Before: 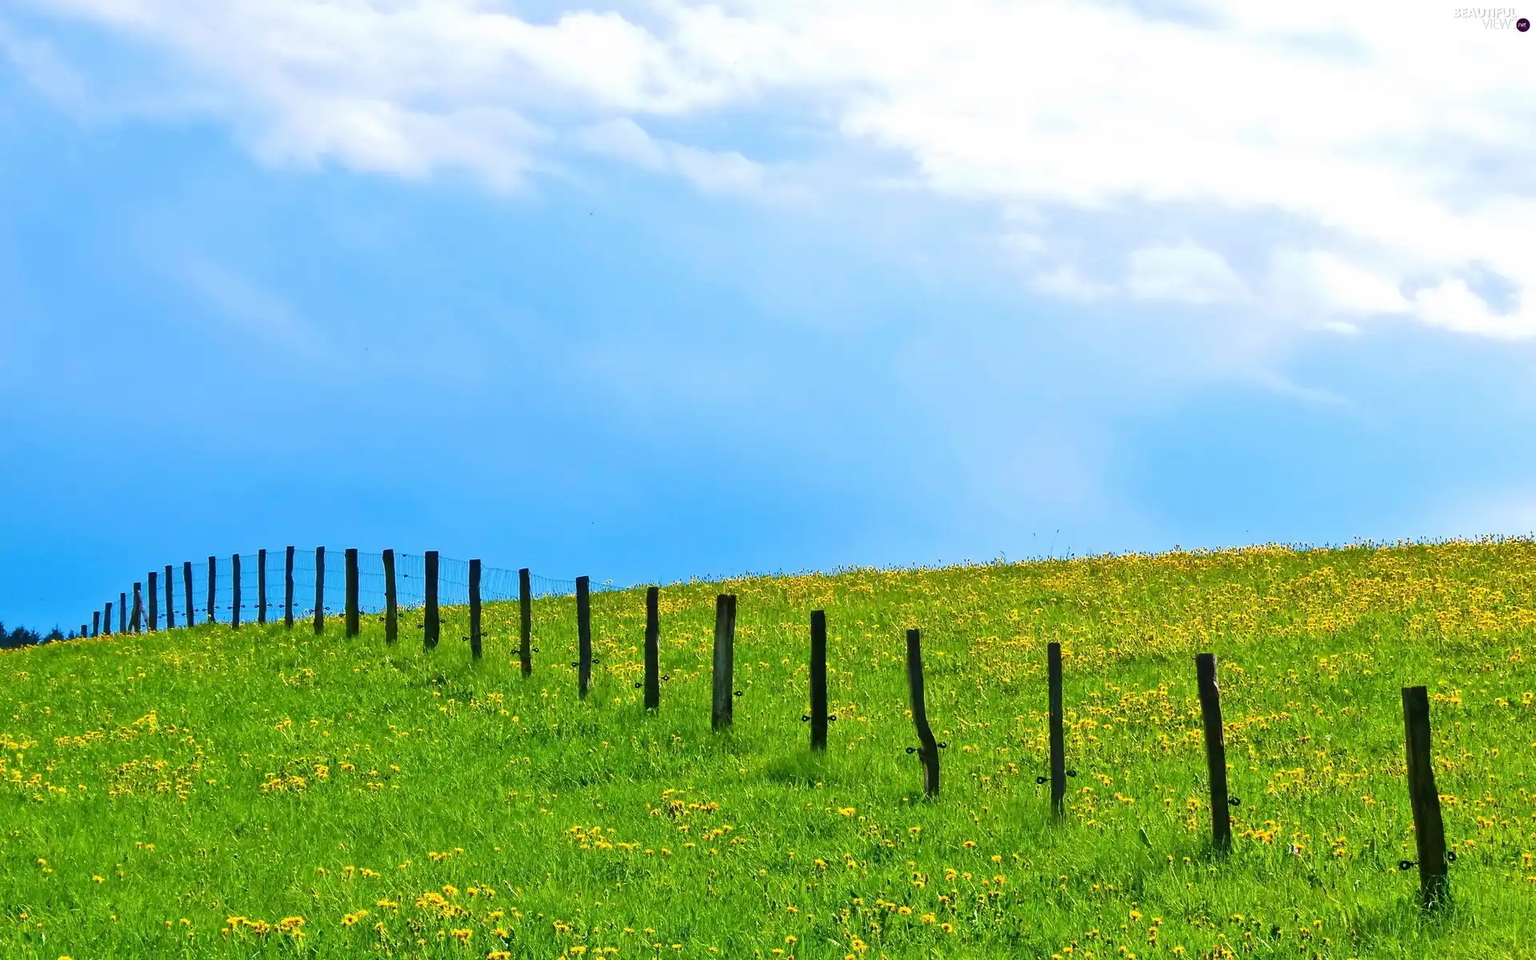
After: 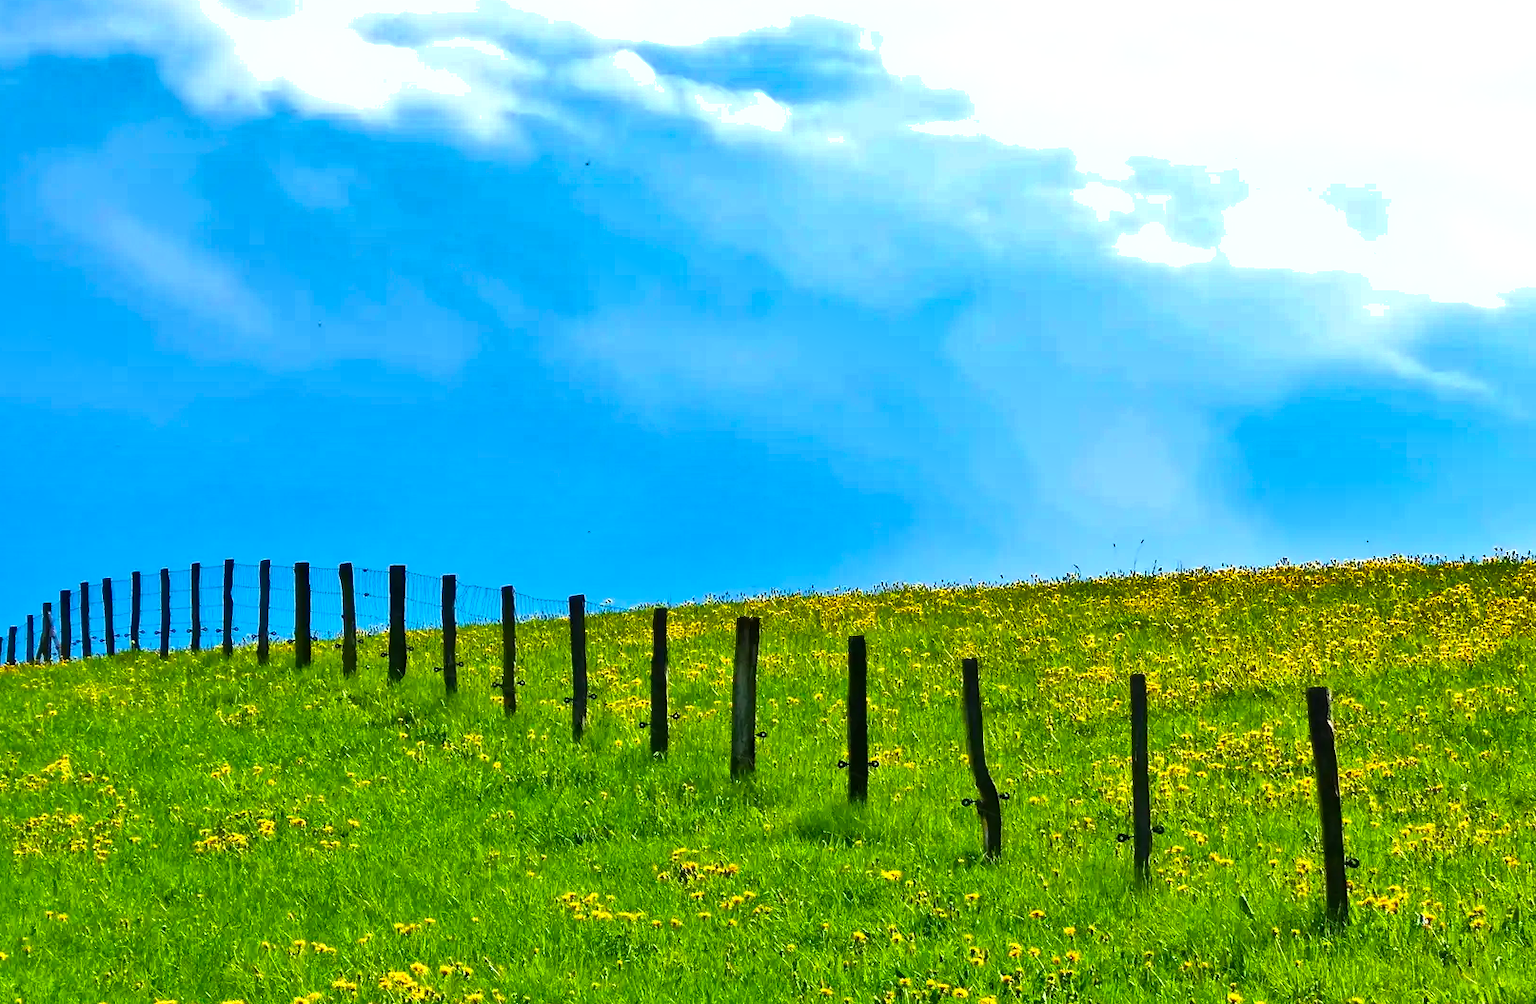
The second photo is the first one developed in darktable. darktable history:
crop: left 6.388%, top 7.992%, right 9.534%, bottom 3.981%
color balance rgb: perceptual saturation grading › global saturation 16.989%, contrast 14.351%
exposure: exposure 0.077 EV, compensate exposure bias true, compensate highlight preservation false
shadows and highlights: radius 102.92, shadows 50.81, highlights -64.24, soften with gaussian
